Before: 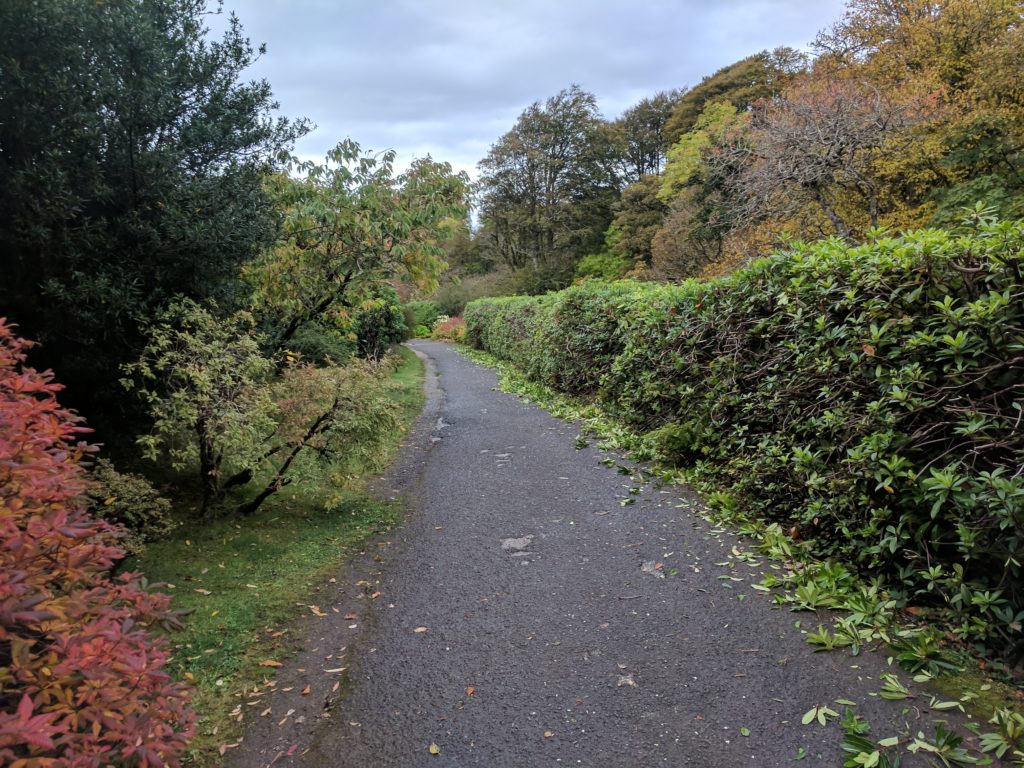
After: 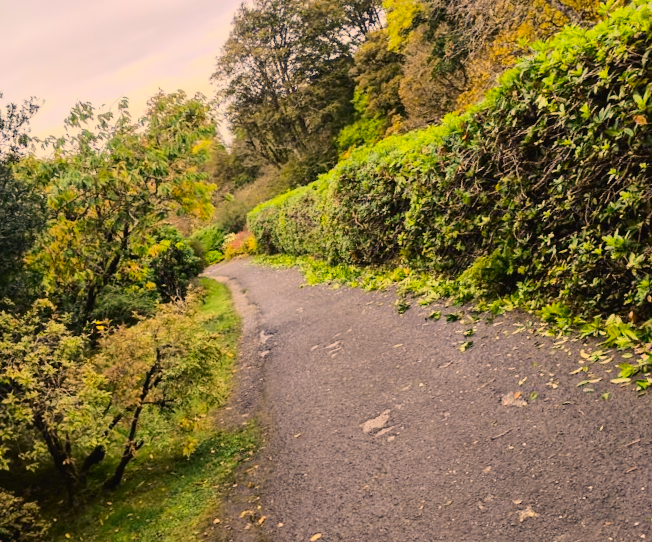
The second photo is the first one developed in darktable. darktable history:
crop and rotate: angle 20.2°, left 6.738%, right 4.165%, bottom 1.136%
tone curve: curves: ch0 [(0, 0.021) (0.104, 0.093) (0.236, 0.234) (0.456, 0.566) (0.647, 0.78) (0.864, 0.9) (1, 0.932)]; ch1 [(0, 0) (0.353, 0.344) (0.43, 0.401) (0.479, 0.476) (0.502, 0.504) (0.544, 0.534) (0.566, 0.566) (0.612, 0.621) (0.657, 0.679) (1, 1)]; ch2 [(0, 0) (0.34, 0.314) (0.434, 0.43) (0.5, 0.498) (0.528, 0.536) (0.56, 0.576) (0.595, 0.638) (0.644, 0.729) (1, 1)], color space Lab, independent channels, preserve colors none
color correction: highlights a* 14.91, highlights b* 31.82
